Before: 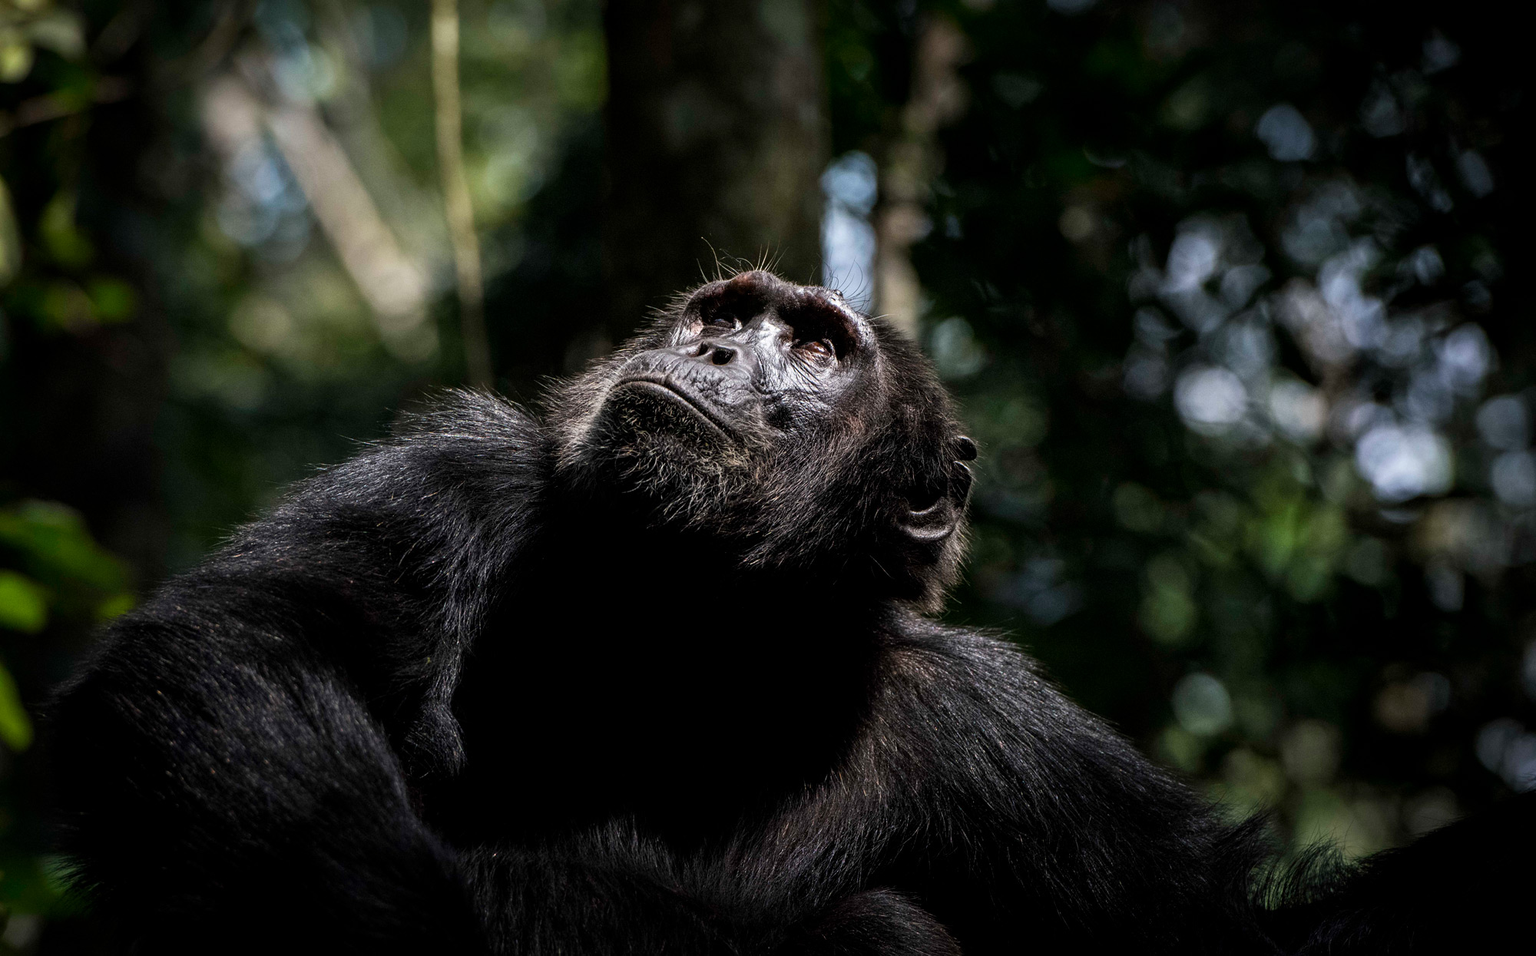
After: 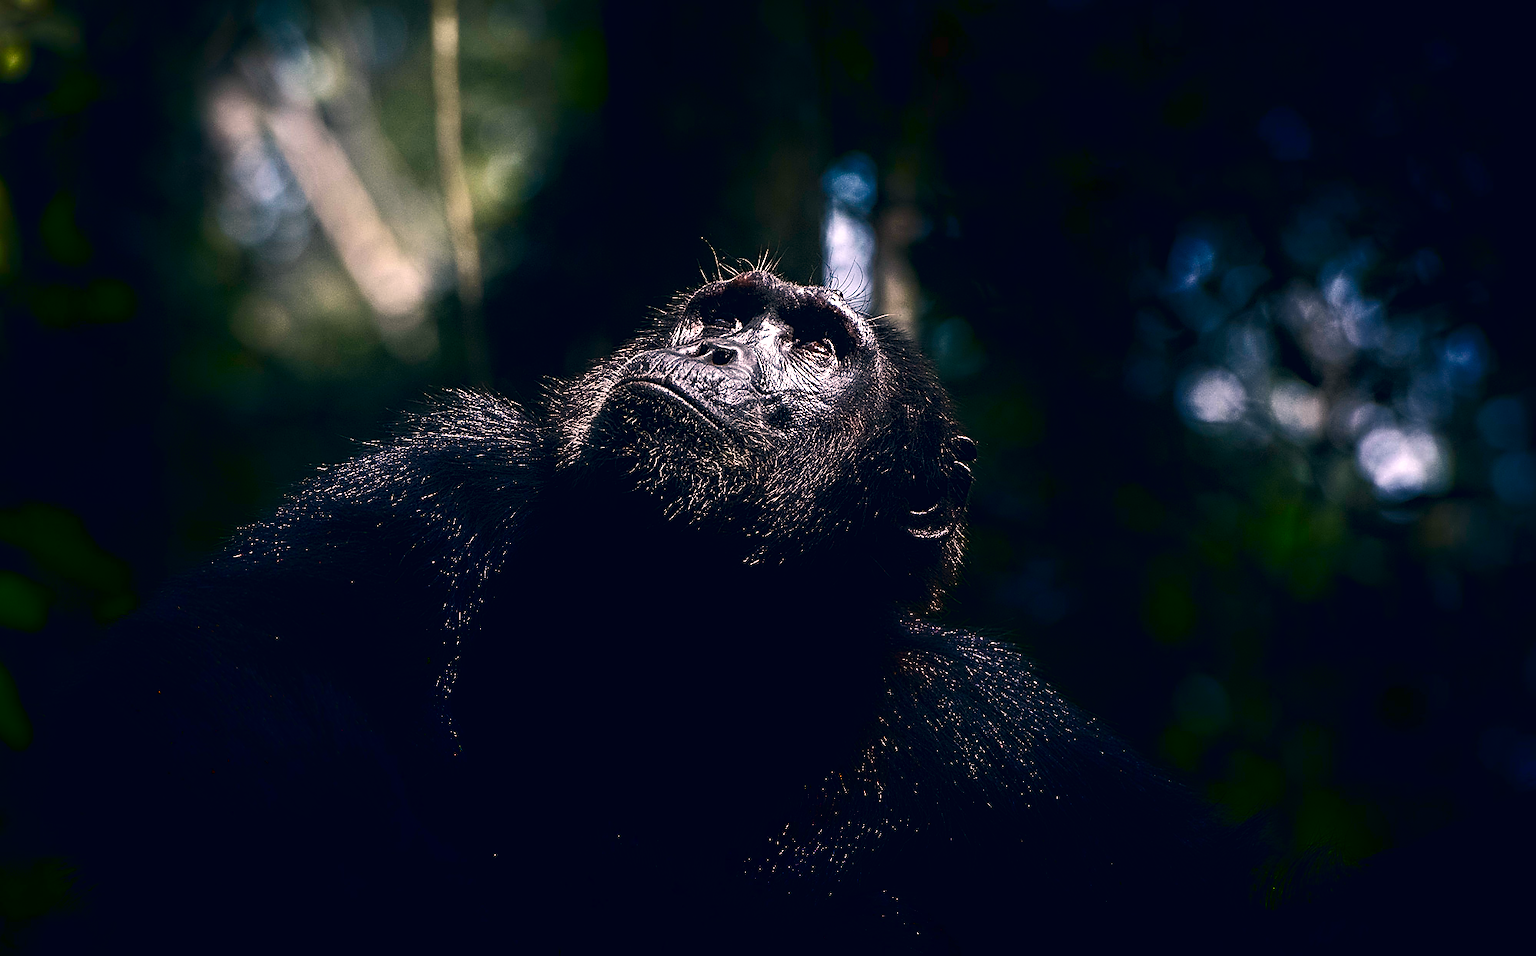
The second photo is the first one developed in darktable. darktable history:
color correction: highlights a* 14.49, highlights b* 5.92, shadows a* -6.28, shadows b* -15.63, saturation 0.833
sharpen: radius 1.416, amount 1.242, threshold 0.808
shadows and highlights: shadows -88.41, highlights -36.75, soften with gaussian
exposure: black level correction 0, exposure 0.499 EV, compensate highlight preservation false
